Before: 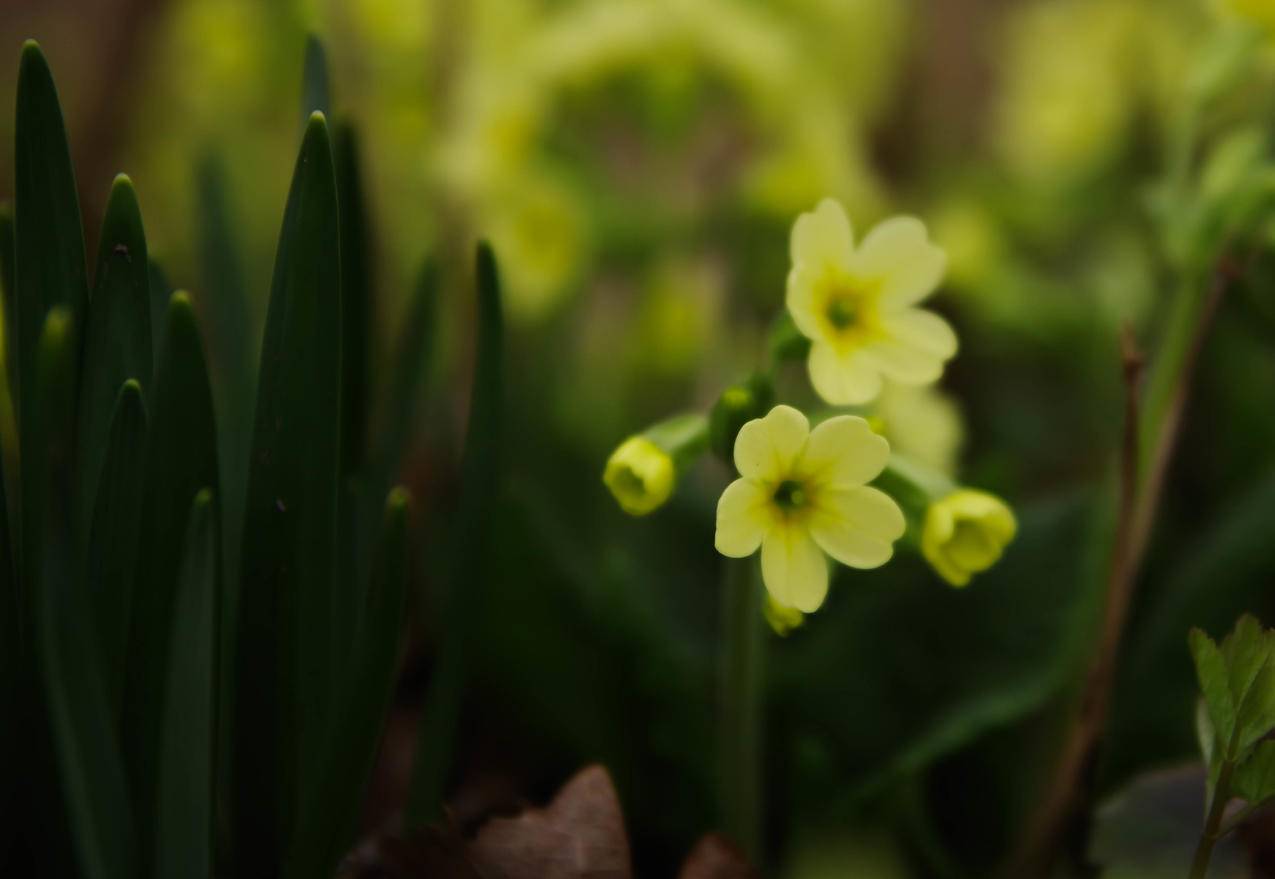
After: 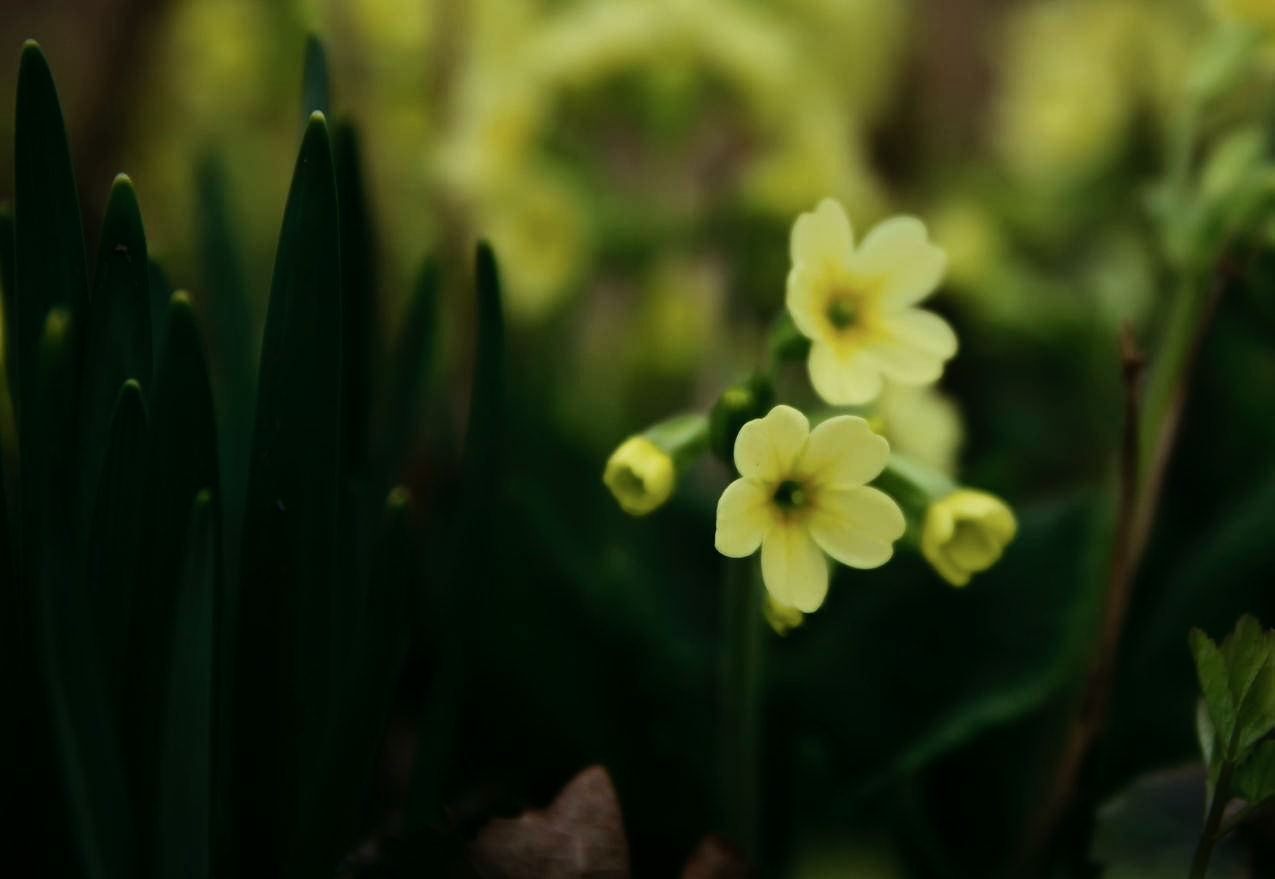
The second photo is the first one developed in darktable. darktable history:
color look up table: target L [88.29, 79.29, 69.05, 64.78, 53.28, 37.28, 198.35, 93.66, 90.4, 78.46, 80.14, 68.17, 67.44, 66.48, 59.08, 51.67, 53.81, 50.59, 40.3, 32.05, 85.66, 74.88, 67.78, 56.72, 52.92, 53.33, 54.52, 48.27, 36.26, 28.42, 24.44, 20.77, 13.79, 11.06, 81.85, 81.95, 81.49, 81.37, 72.24, 66.22, 54.45, 48.41, 0 ×7], target a [-13.46, -12.13, -23.77, -48.48, -42.68, -14.41, 0, -0.001, -14.11, 4.261, -7.643, 28.56, 18.46, 9.188, 31.18, 41.45, 37.03, 38.06, 37.06, 10.35, -13.54, -10.55, -9.379, -1.689, 33.11, 17.32, -9.761, -5.006, 6.885, -2.344, 12.25, -2.783, -1.653, -3.759, -14.73, -20.36, -17.82, -15.76, -39.6, -27.42, -19.6, -12.35, 0 ×7], target b [-2.955, -4.334, 44.29, 18.6, 23.17, 16.45, 0.001, 0.004, -2.71, 62.63, -3.642, 53.19, 55.7, 10.02, 49.91, 28.23, 0.759, 19.72, 27.18, 12.11, -4.851, -4.283, -3.2, -24.33, -8.905, -25.22, -46.59, -1.884, -44.38, -2.85, -12.67, -1.311, -2.477, -1.047, -4.927, -8.449, -7.527, -10.36, -9.109, -31.02, -30.13, -24.83, 0 ×7], num patches 42
tone curve: curves: ch0 [(0, 0) (0.003, 0.001) (0.011, 0.005) (0.025, 0.011) (0.044, 0.02) (0.069, 0.031) (0.1, 0.045) (0.136, 0.078) (0.177, 0.124) (0.224, 0.18) (0.277, 0.245) (0.335, 0.315) (0.399, 0.393) (0.468, 0.477) (0.543, 0.569) (0.623, 0.666) (0.709, 0.771) (0.801, 0.871) (0.898, 0.965) (1, 1)], preserve colors none
